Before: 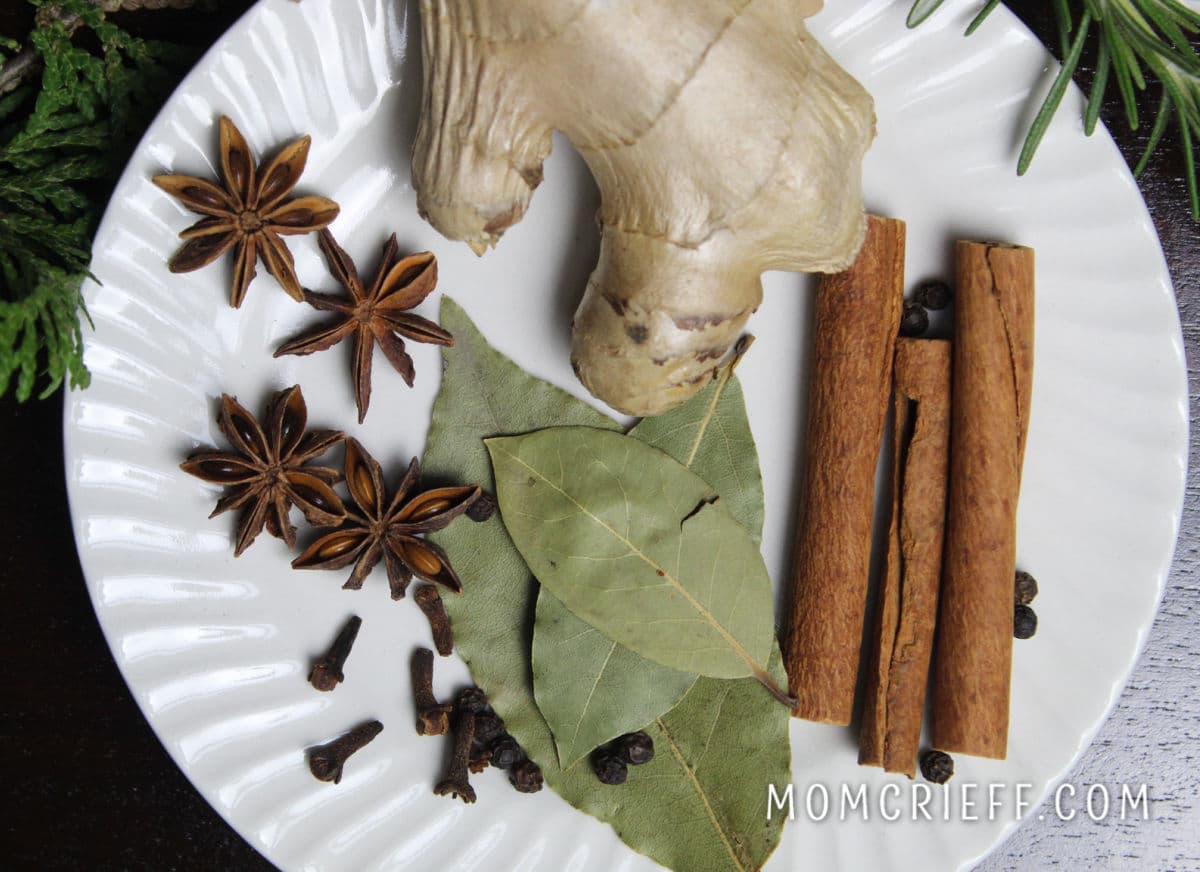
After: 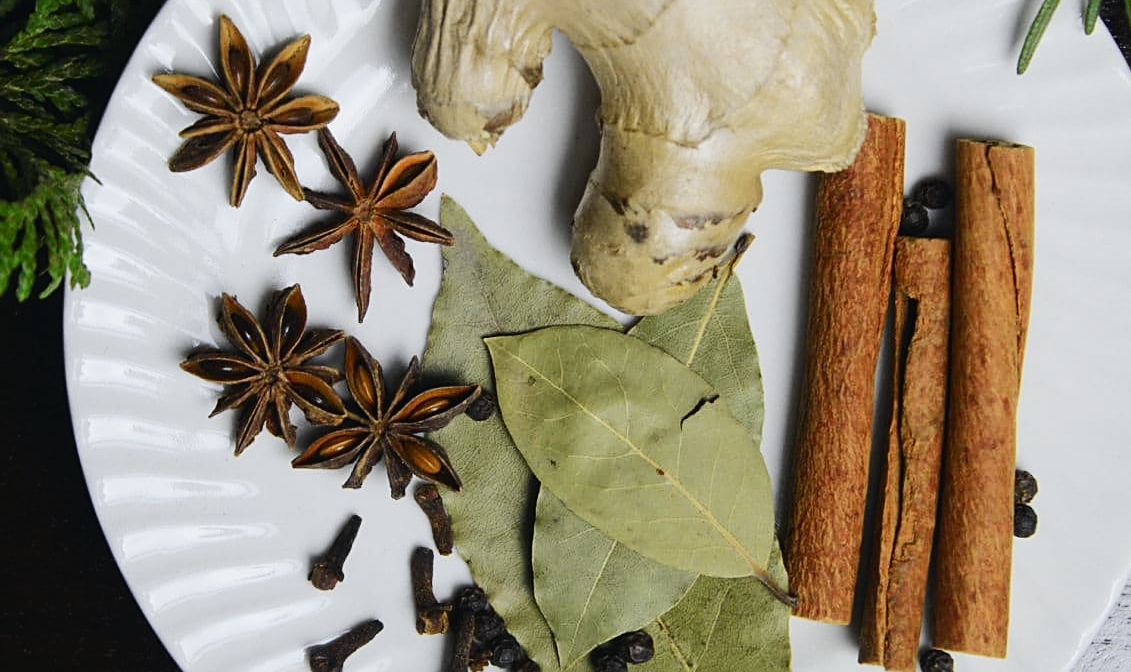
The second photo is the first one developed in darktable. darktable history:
sharpen: on, module defaults
crop and rotate: angle 0.03°, top 11.643%, right 5.651%, bottom 11.189%
tone curve: curves: ch0 [(0, 0.02) (0.063, 0.058) (0.262, 0.243) (0.447, 0.468) (0.544, 0.596) (0.805, 0.823) (1, 0.952)]; ch1 [(0, 0) (0.339, 0.31) (0.417, 0.401) (0.452, 0.455) (0.482, 0.483) (0.502, 0.499) (0.517, 0.506) (0.55, 0.542) (0.588, 0.604) (0.729, 0.782) (1, 1)]; ch2 [(0, 0) (0.346, 0.34) (0.431, 0.45) (0.485, 0.487) (0.5, 0.496) (0.527, 0.526) (0.56, 0.574) (0.613, 0.642) (0.679, 0.703) (1, 1)], color space Lab, independent channels, preserve colors none
